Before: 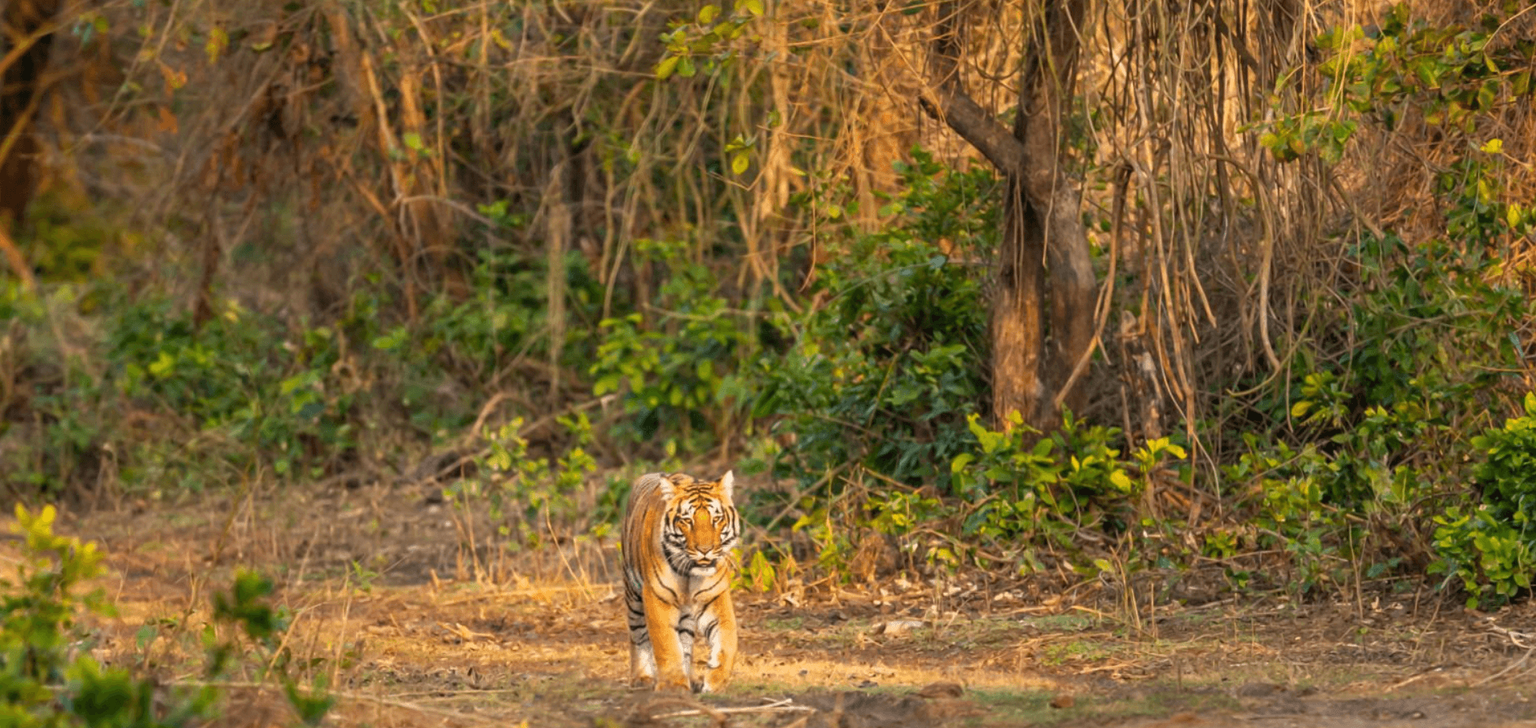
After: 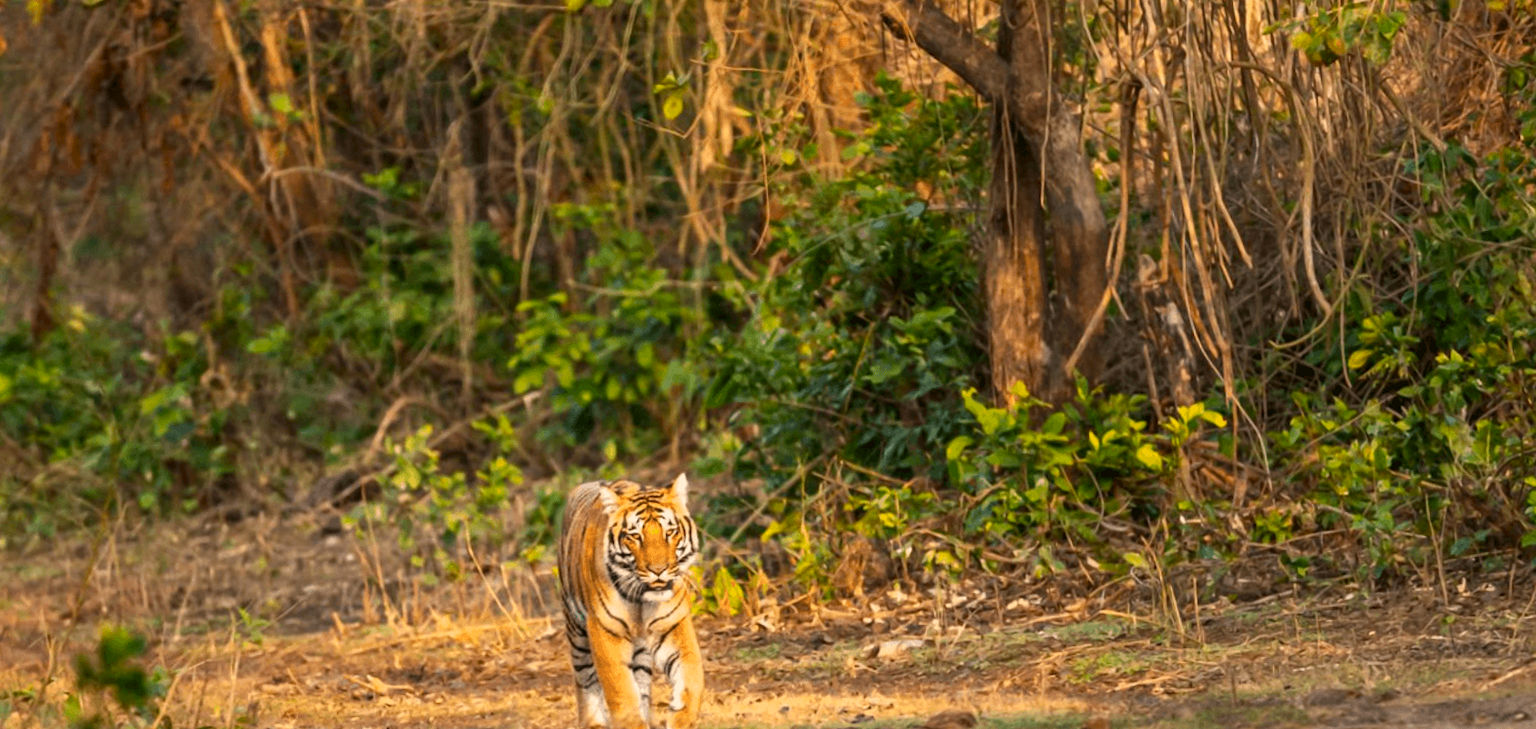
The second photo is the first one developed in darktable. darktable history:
exposure: compensate exposure bias true, compensate highlight preservation false
contrast brightness saturation: contrast 0.149, brightness -0.007, saturation 0.095
crop and rotate: angle 3.43°, left 5.933%, top 5.694%
